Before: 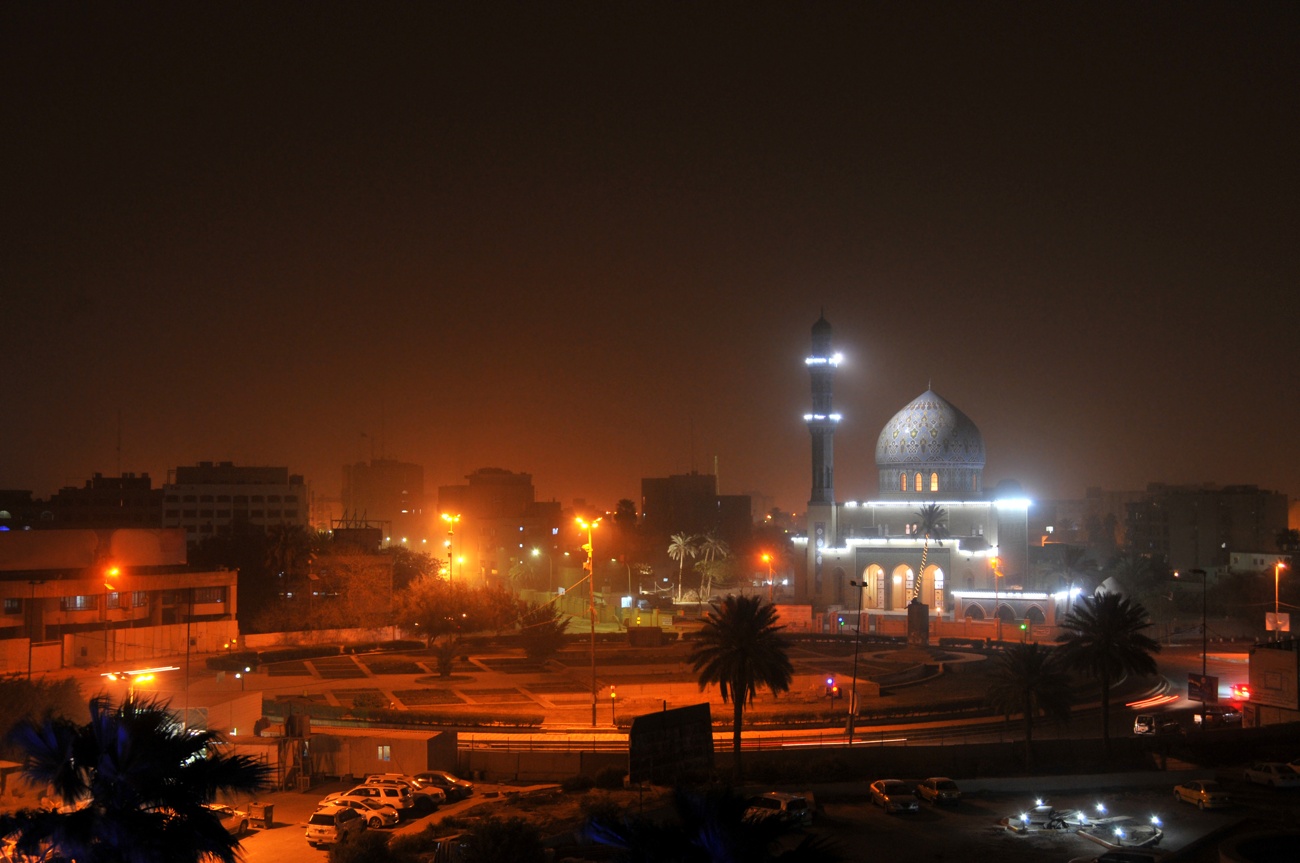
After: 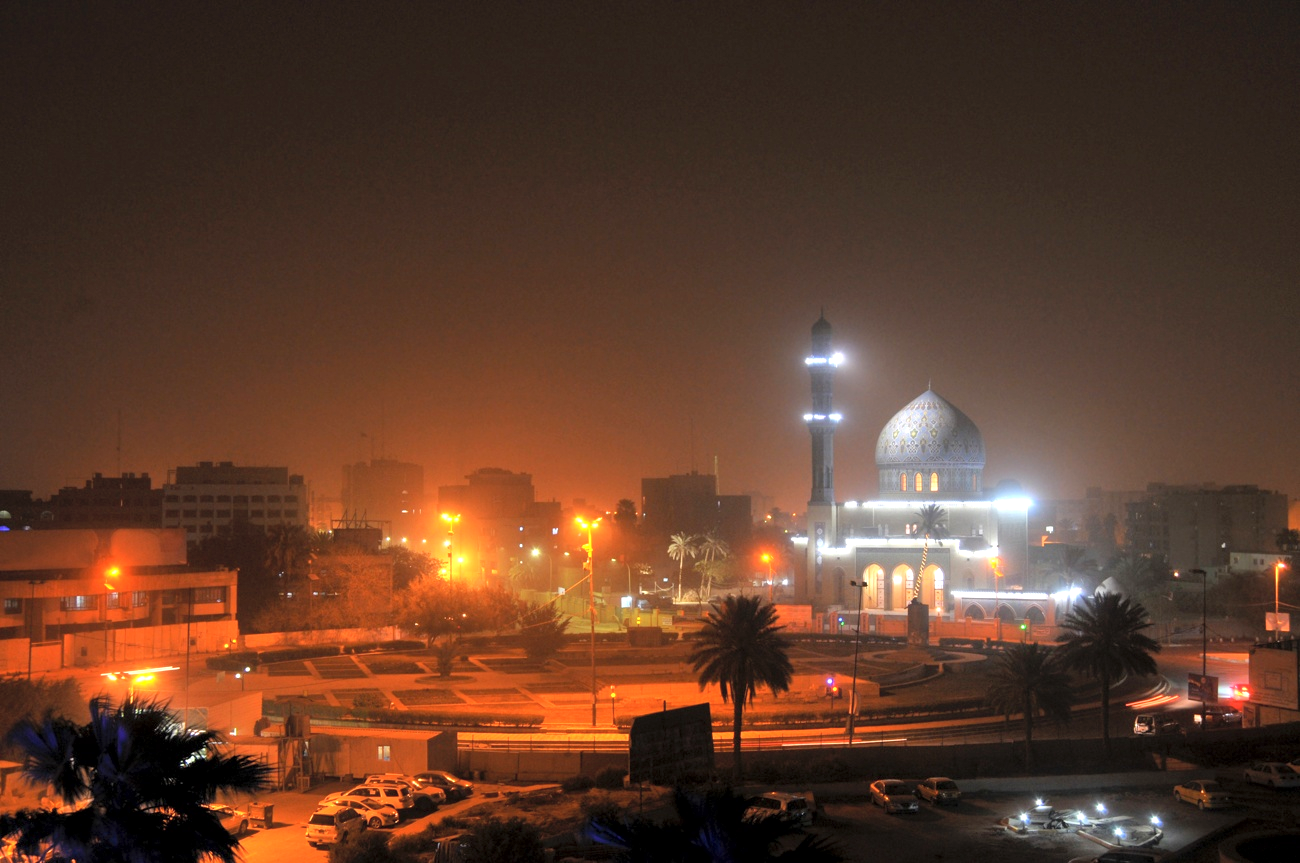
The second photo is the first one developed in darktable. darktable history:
exposure: black level correction 0.001, exposure 0.499 EV, compensate highlight preservation false
contrast brightness saturation: brightness 0.146
